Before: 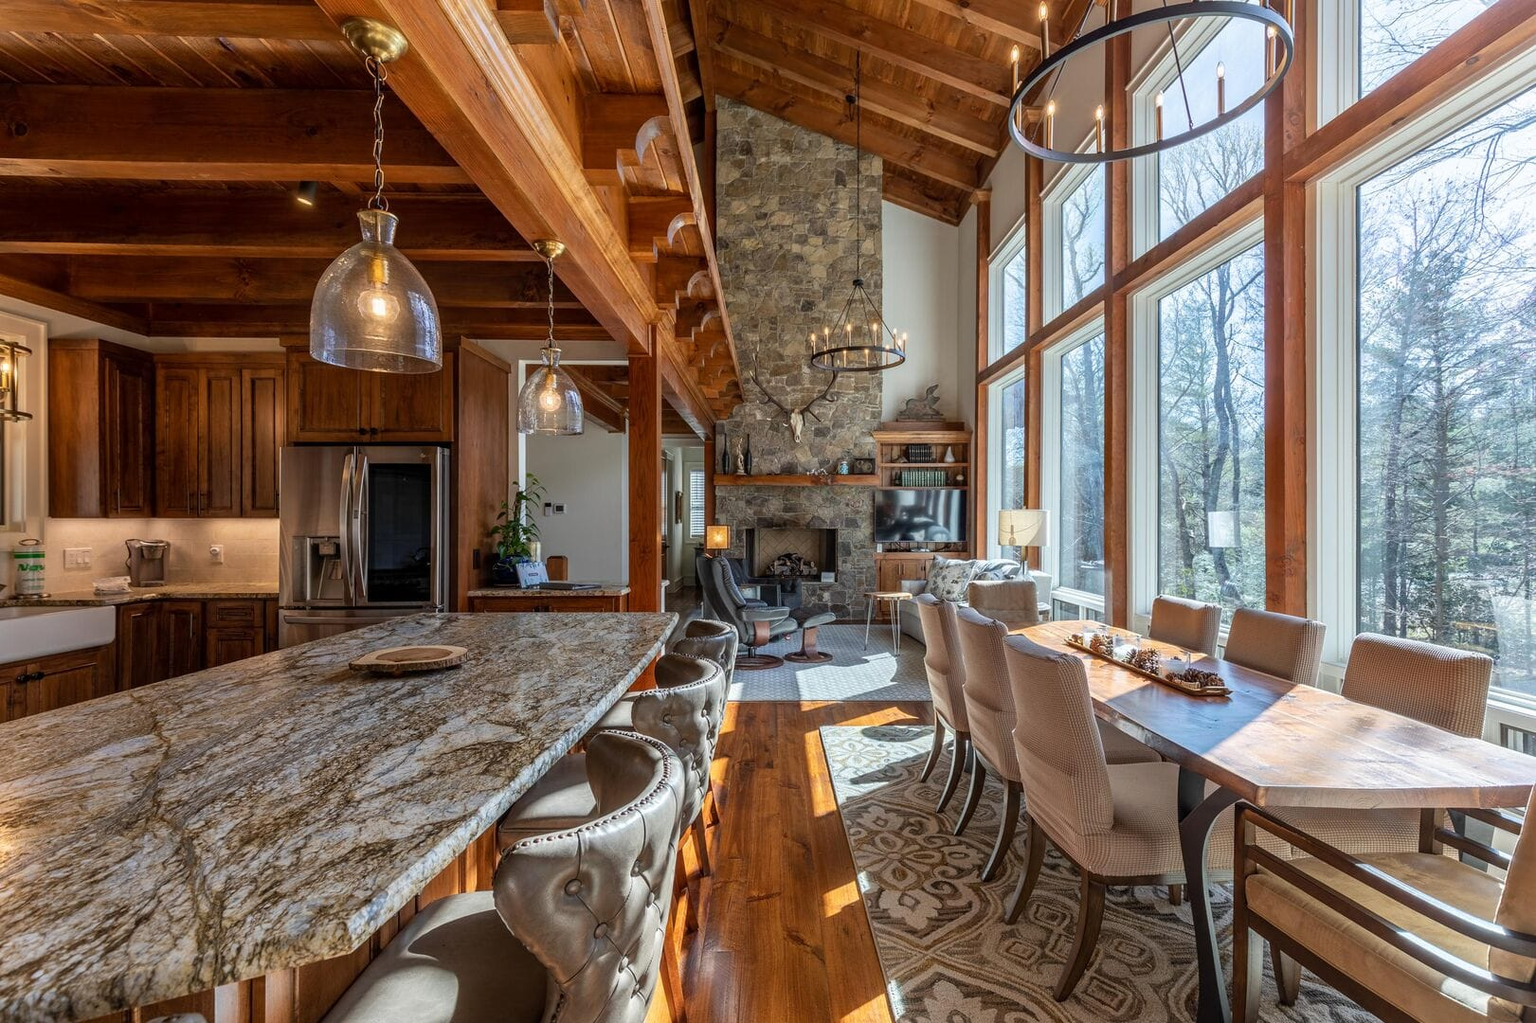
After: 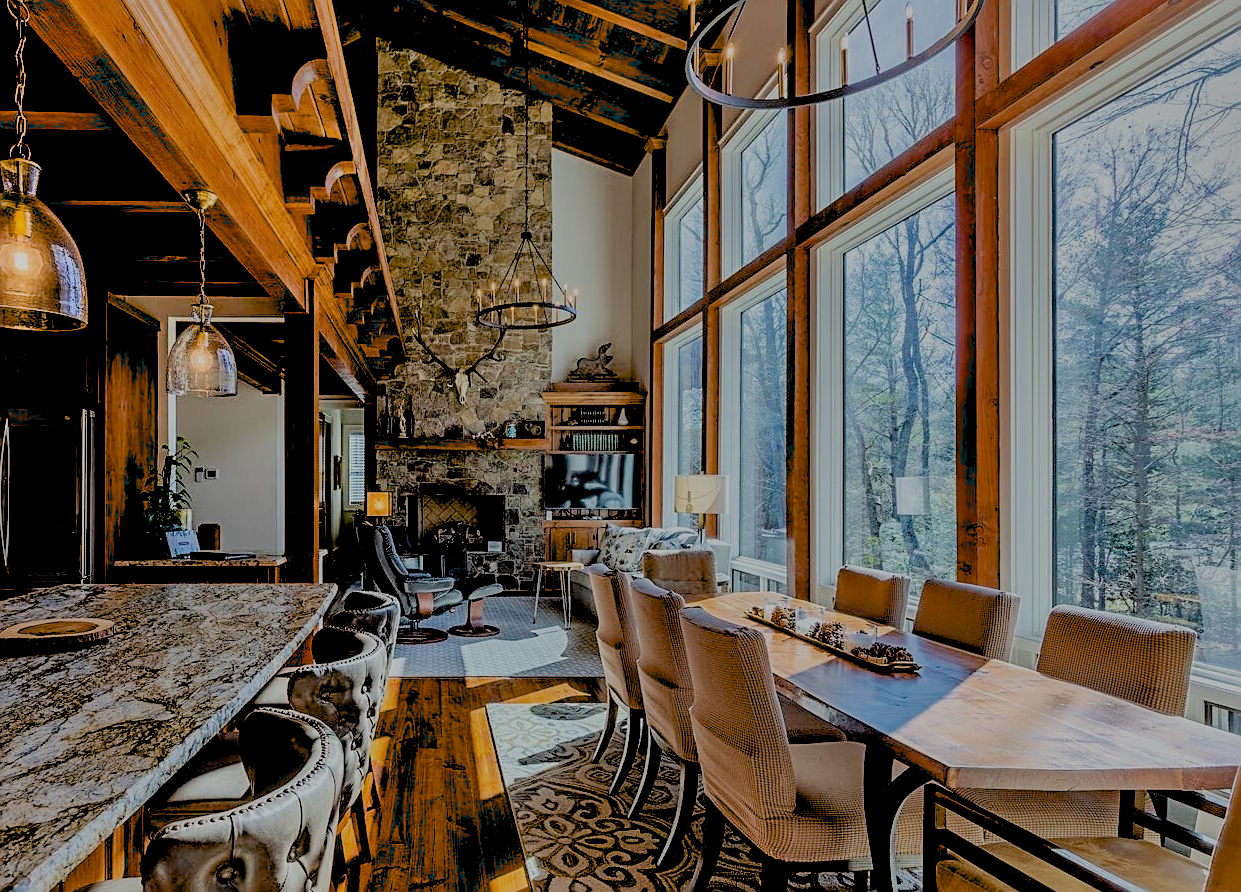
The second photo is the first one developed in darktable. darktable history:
crop: left 23.404%, top 5.866%, bottom 11.522%
shadows and highlights: white point adjustment -3.82, highlights -63.66, highlights color adjustment 0.556%, soften with gaussian
exposure: black level correction 0.057, compensate highlight preservation false
sharpen: on, module defaults
filmic rgb: middle gray luminance 3.33%, black relative exposure -5.91 EV, white relative exposure 6.37 EV, threshold 5.95 EV, dynamic range scaling 21.82%, target black luminance 0%, hardness 2.31, latitude 46.55%, contrast 0.781, highlights saturation mix 98.68%, shadows ↔ highlights balance 0.246%, enable highlight reconstruction true
